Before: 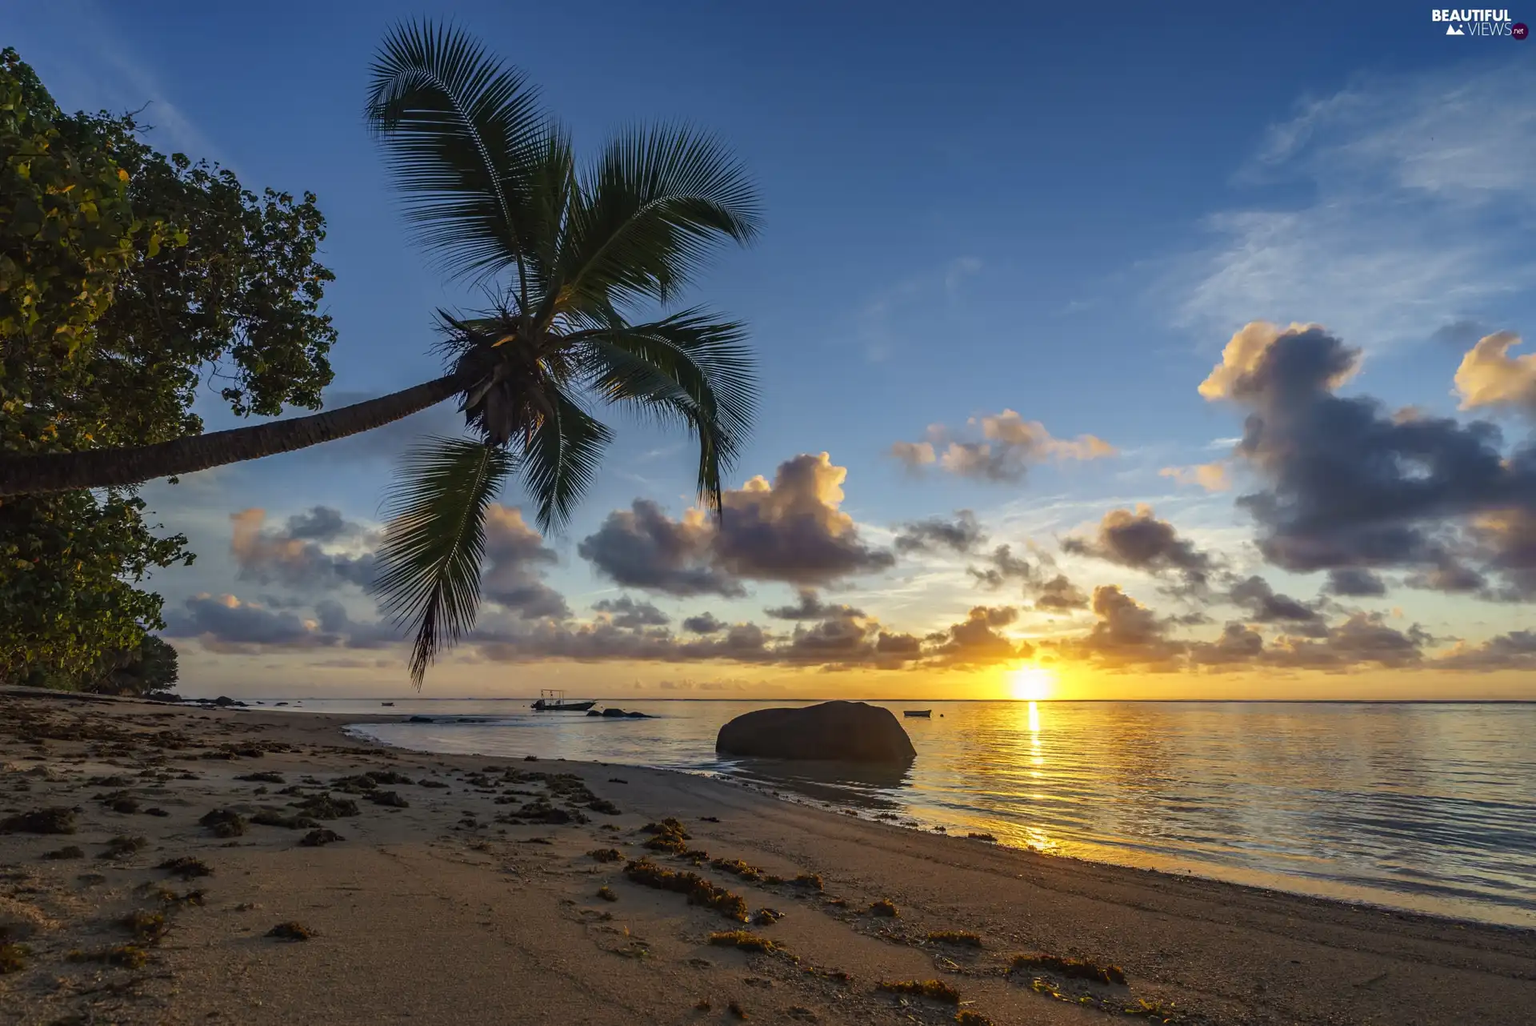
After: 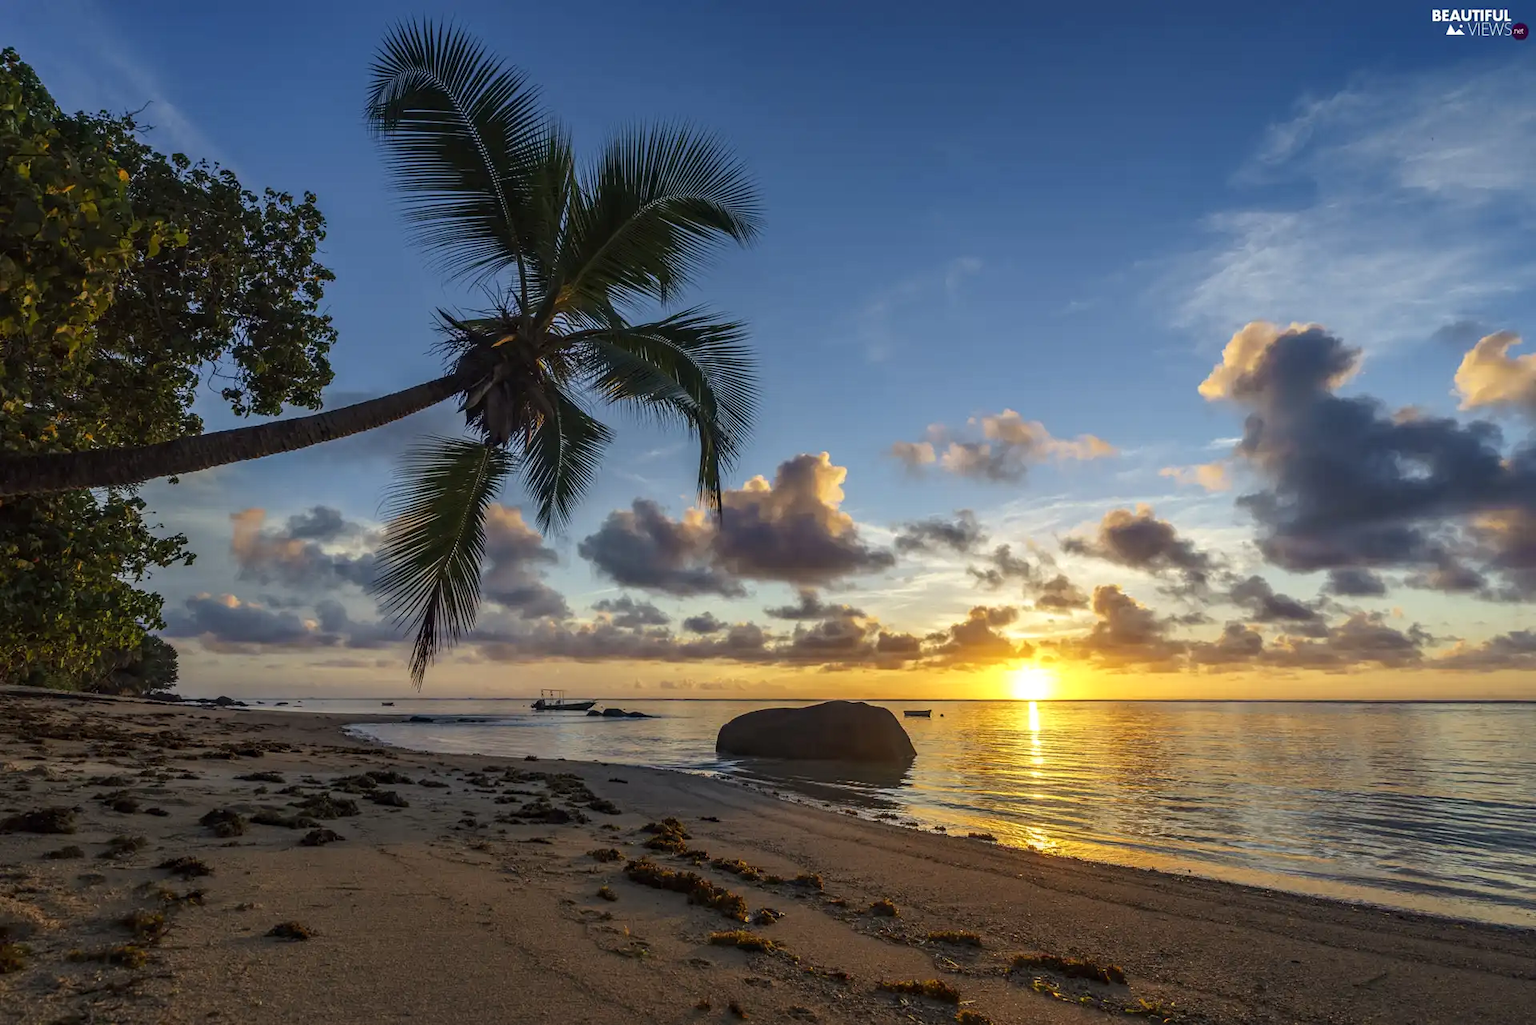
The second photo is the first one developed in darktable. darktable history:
local contrast: highlights 102%, shadows 97%, detail 120%, midtone range 0.2
